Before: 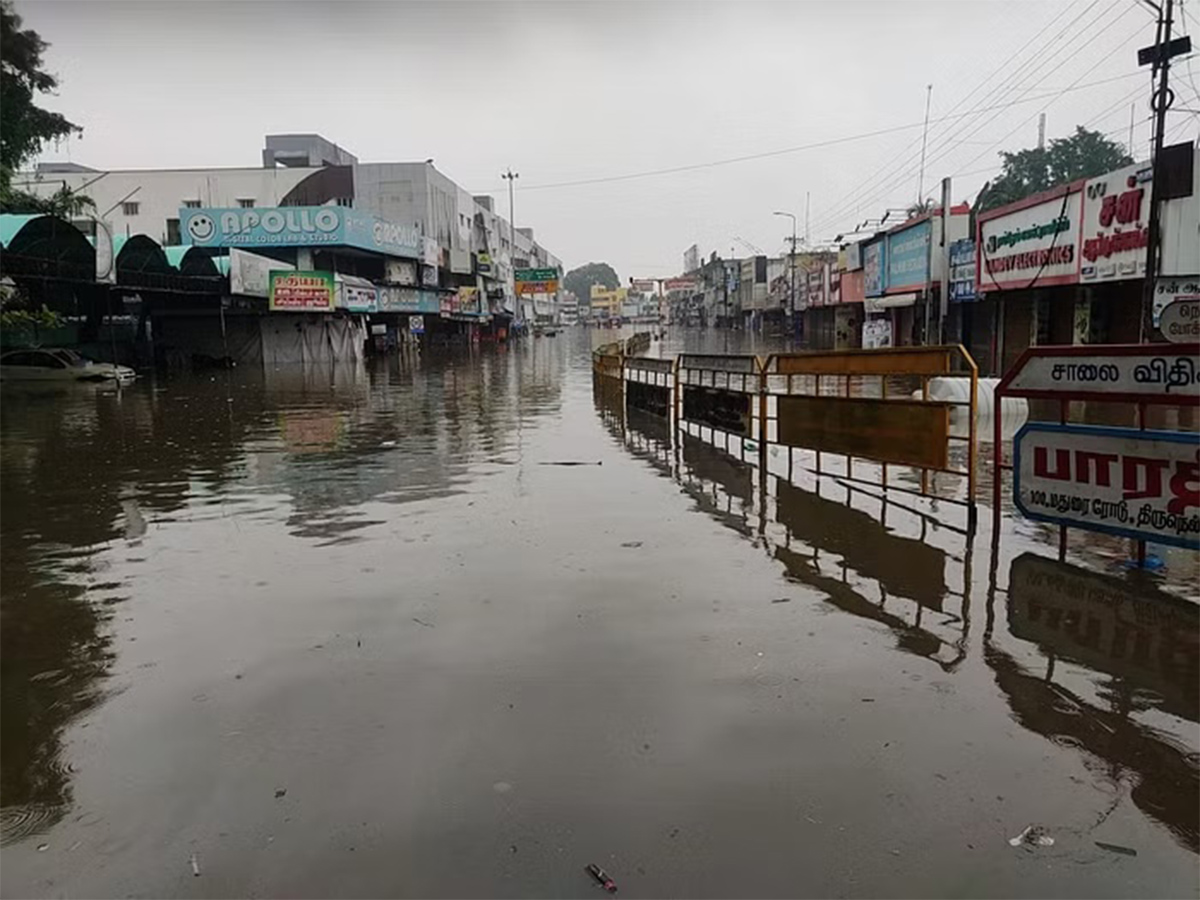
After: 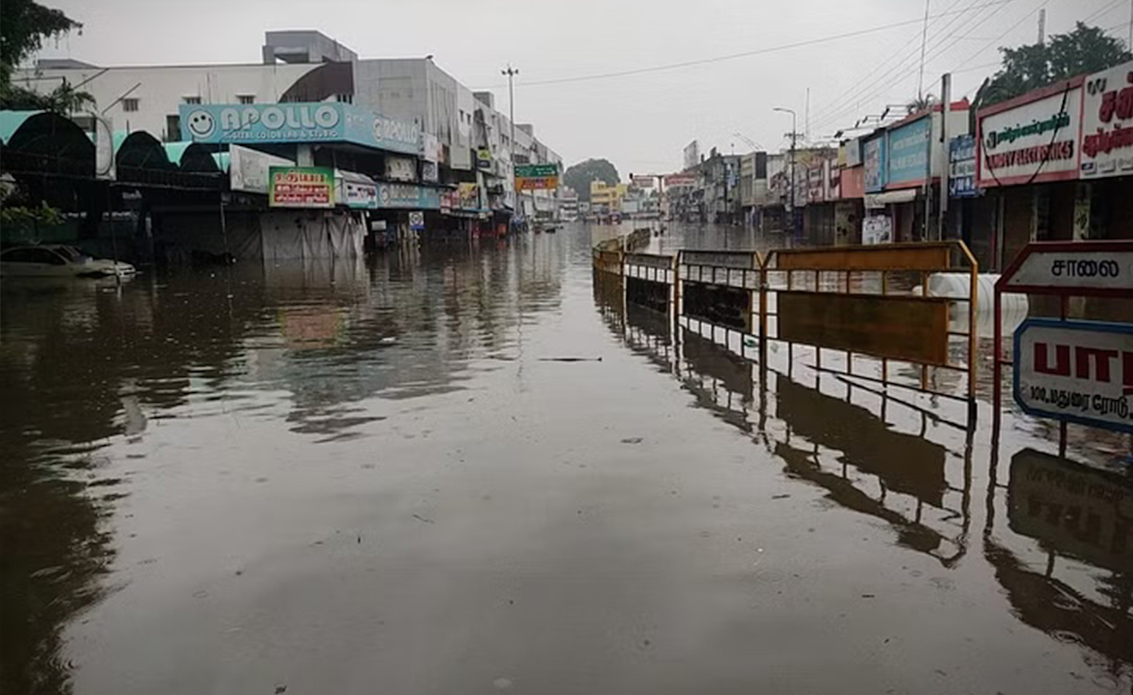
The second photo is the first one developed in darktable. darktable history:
crop and rotate: angle 0.036°, top 11.562%, right 5.434%, bottom 11.13%
vignetting: brightness -0.581, saturation -0.119
